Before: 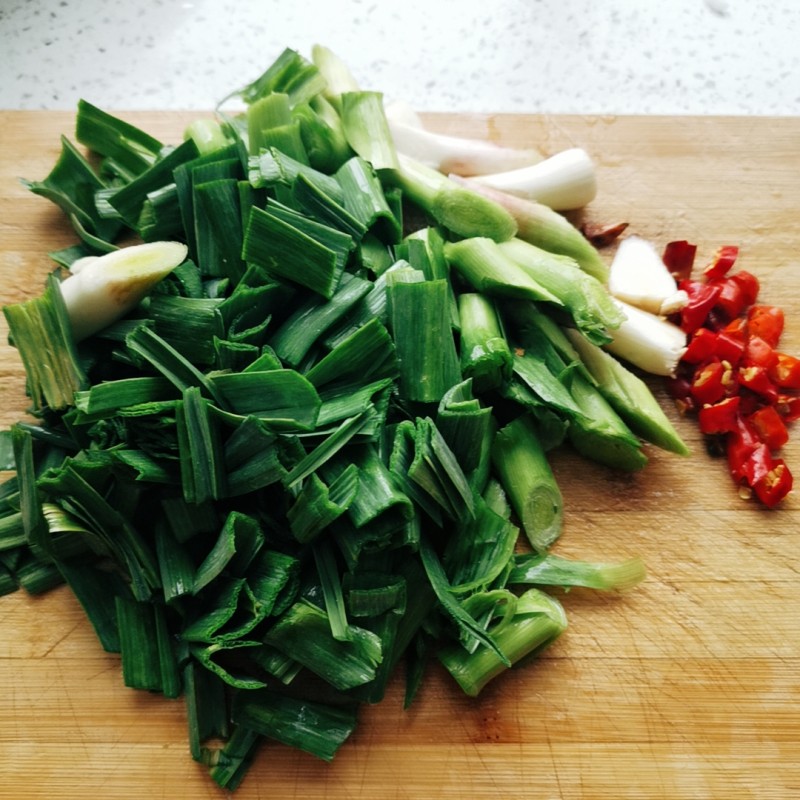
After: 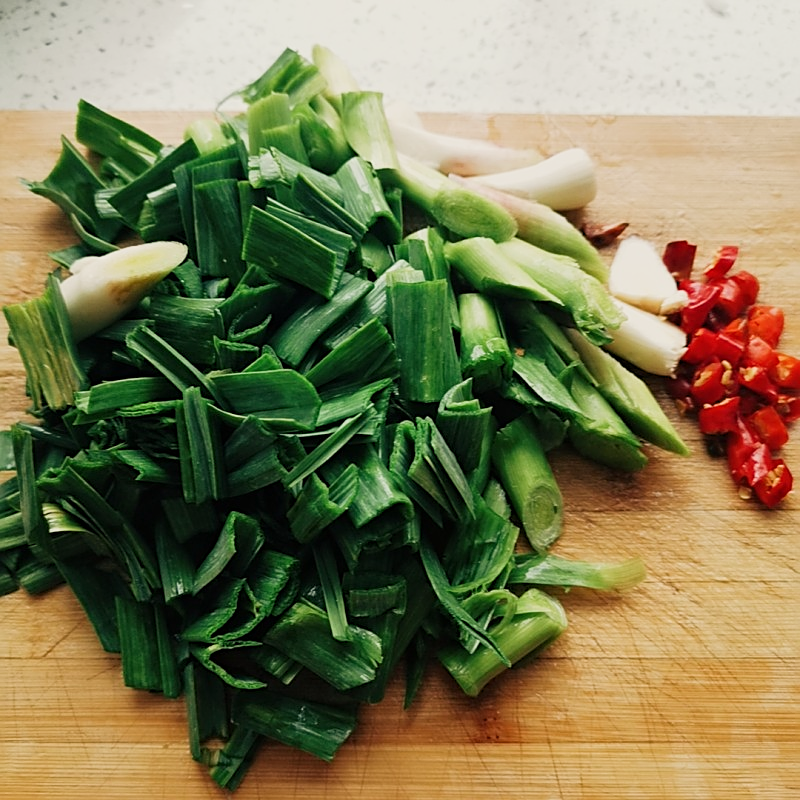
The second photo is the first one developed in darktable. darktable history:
white balance: red 1.045, blue 0.932
sharpen: on, module defaults
sigmoid: contrast 1.22, skew 0.65
